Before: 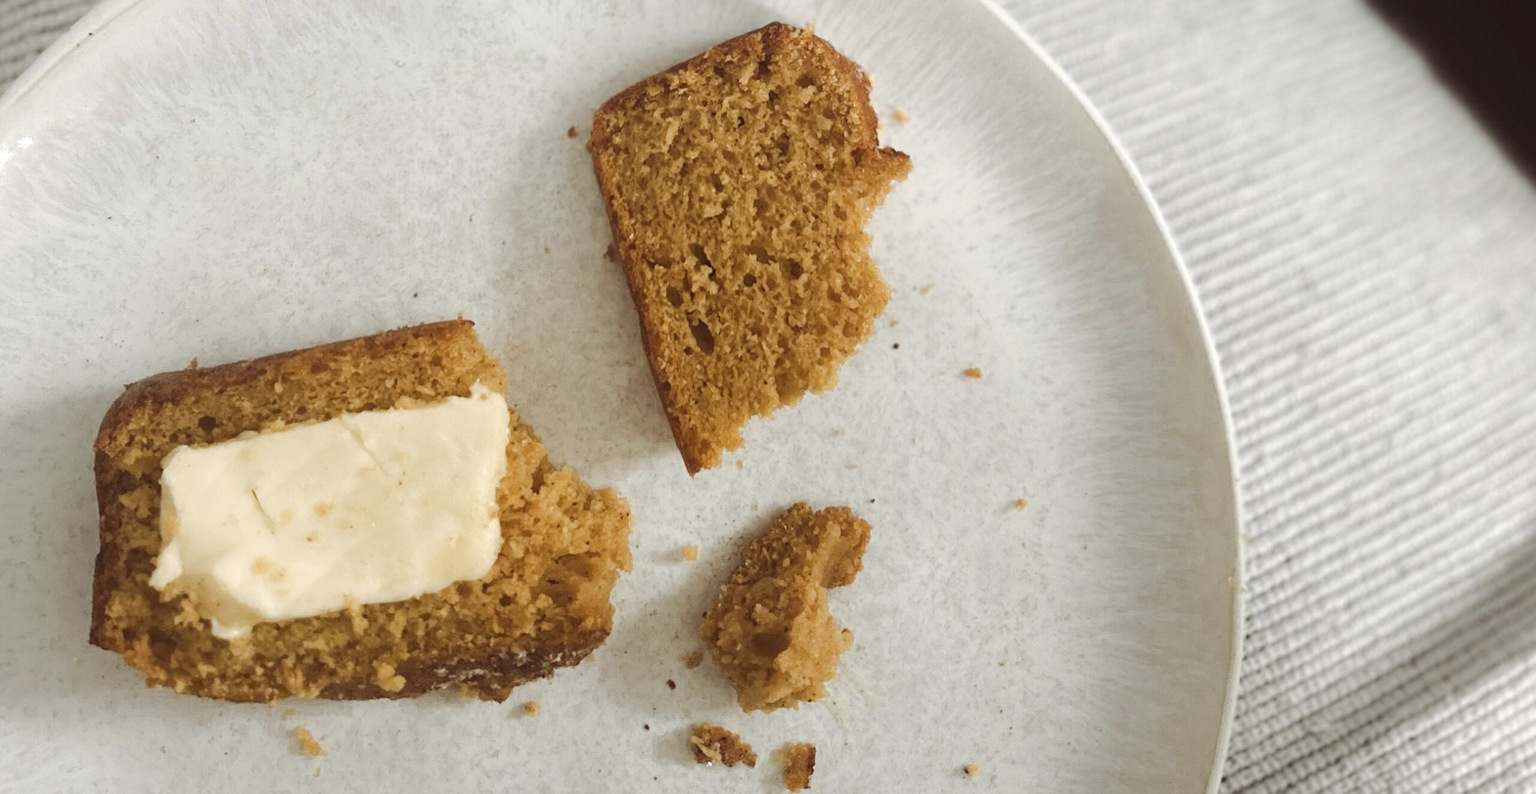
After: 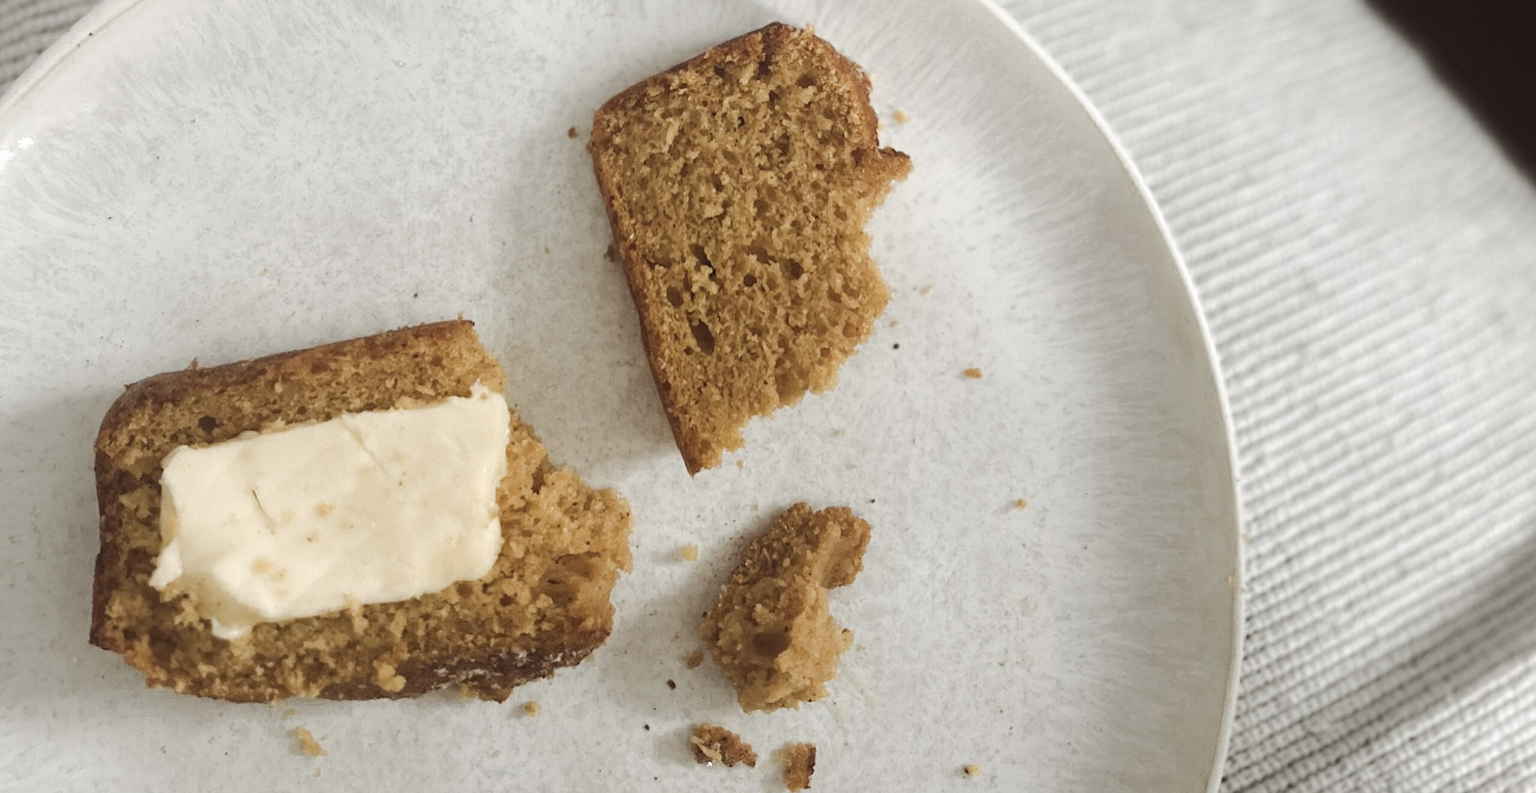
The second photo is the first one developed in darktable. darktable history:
color correction: saturation 0.8
